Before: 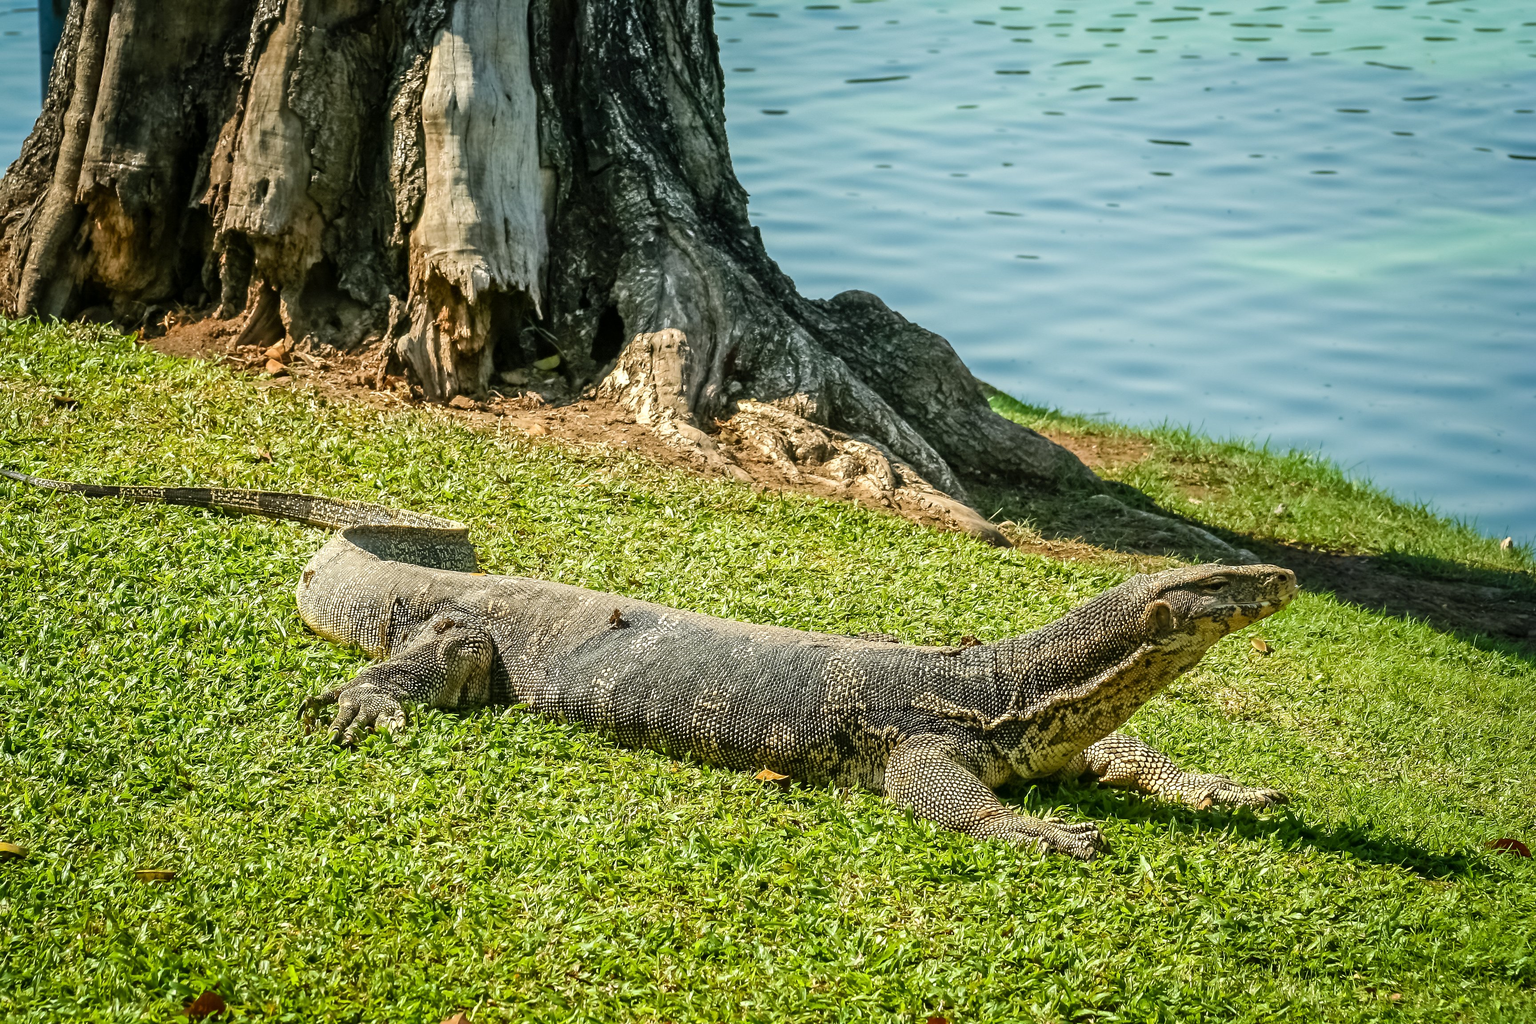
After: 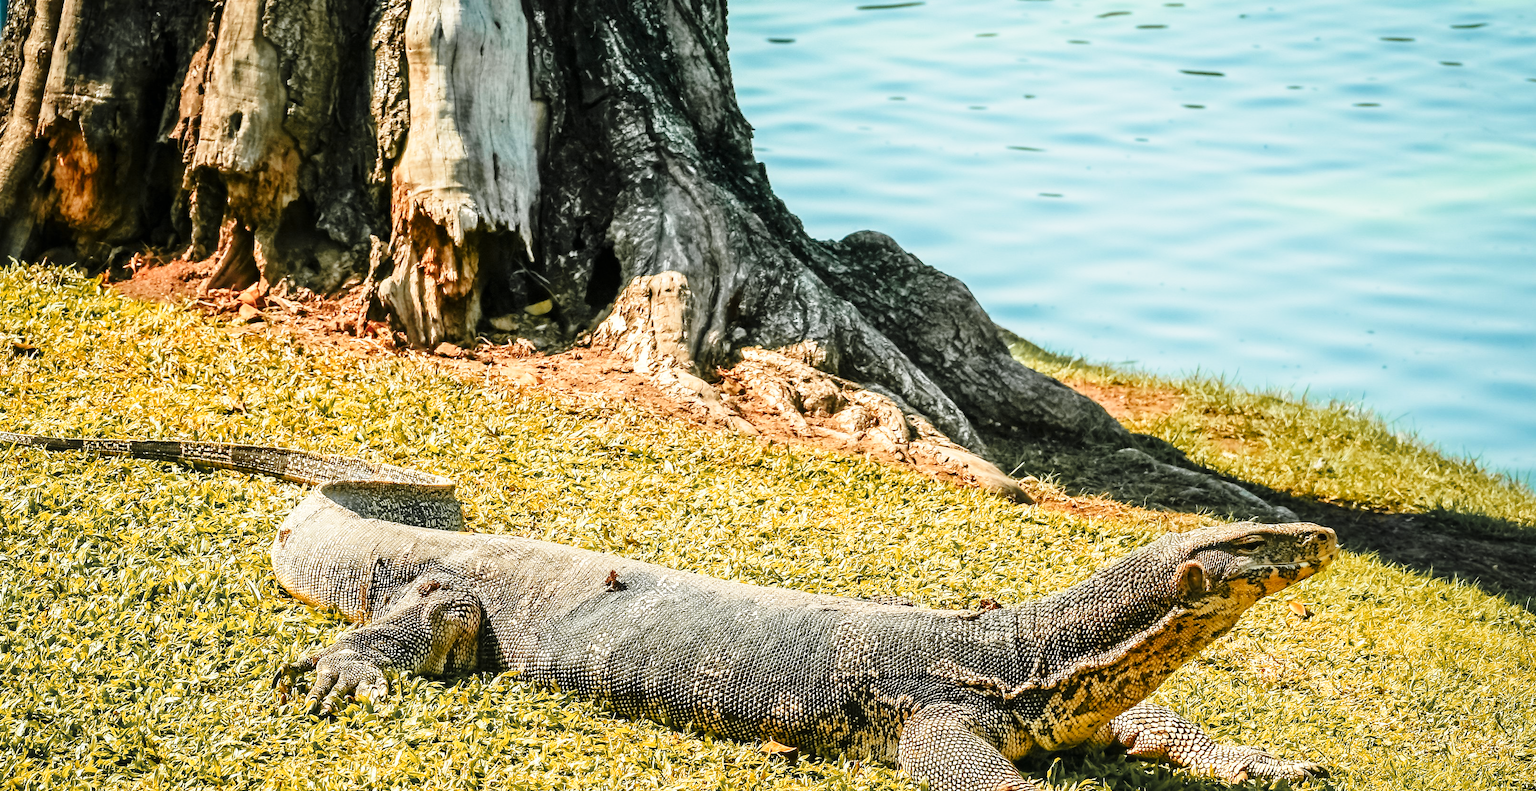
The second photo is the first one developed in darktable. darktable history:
color zones: curves: ch1 [(0.263, 0.53) (0.376, 0.287) (0.487, 0.512) (0.748, 0.547) (1, 0.513)]; ch2 [(0.262, 0.45) (0.751, 0.477)], mix 31.98%
base curve: curves: ch0 [(0, 0) (0.028, 0.03) (0.121, 0.232) (0.46, 0.748) (0.859, 0.968) (1, 1)], preserve colors none
crop: left 2.737%, top 7.287%, right 3.421%, bottom 20.179%
